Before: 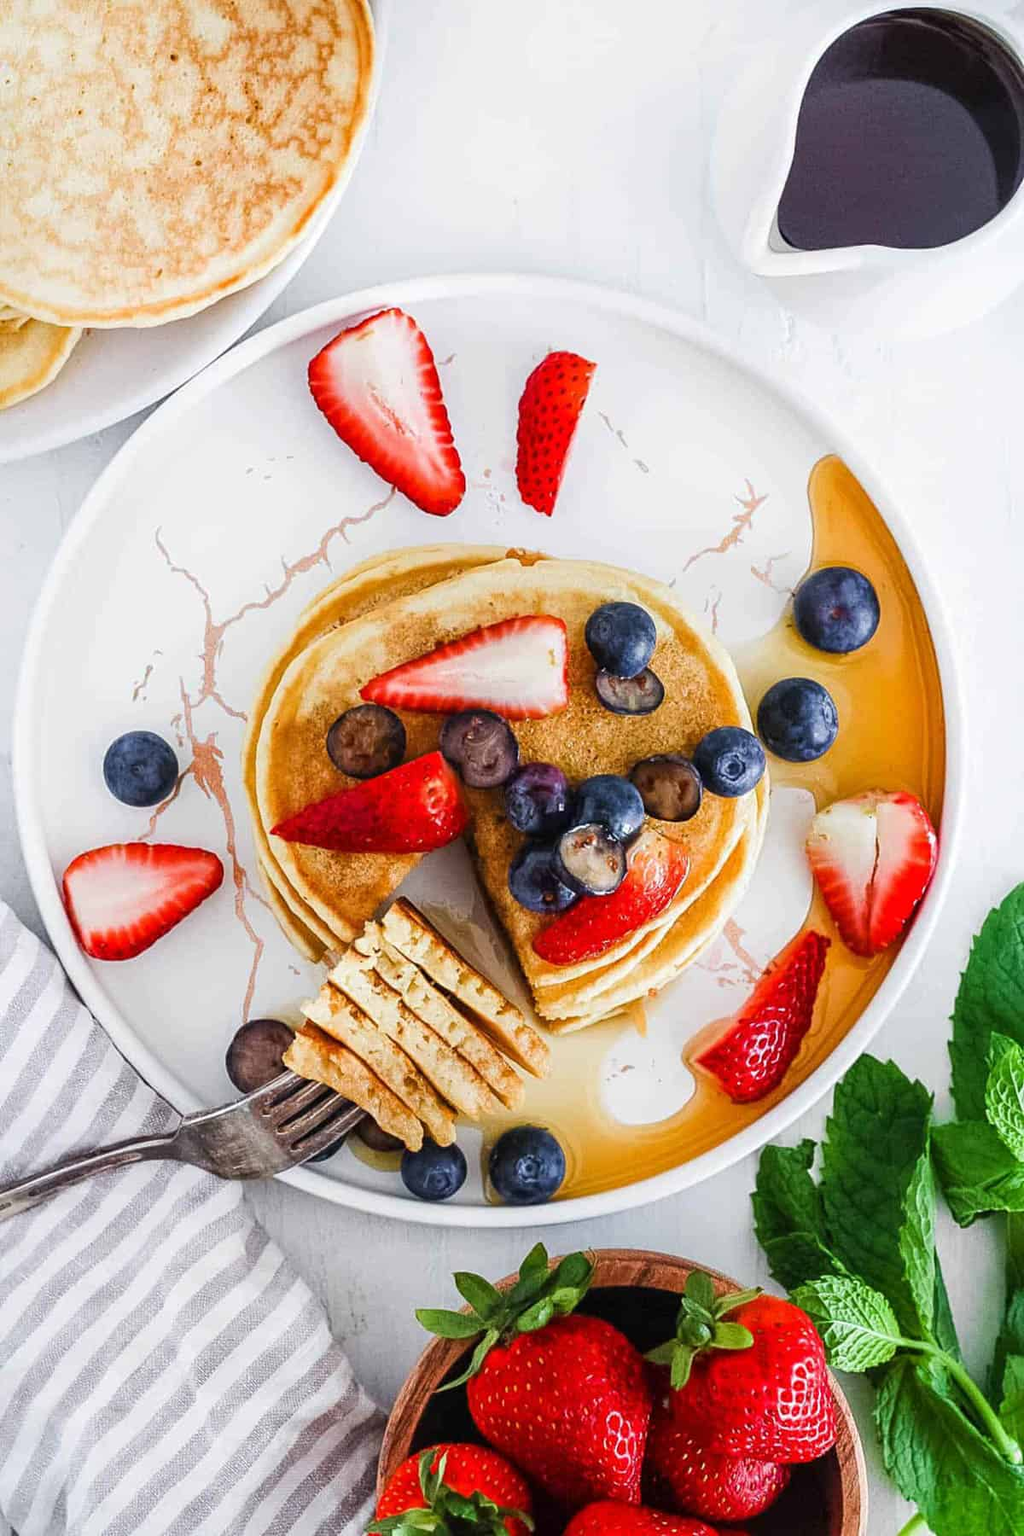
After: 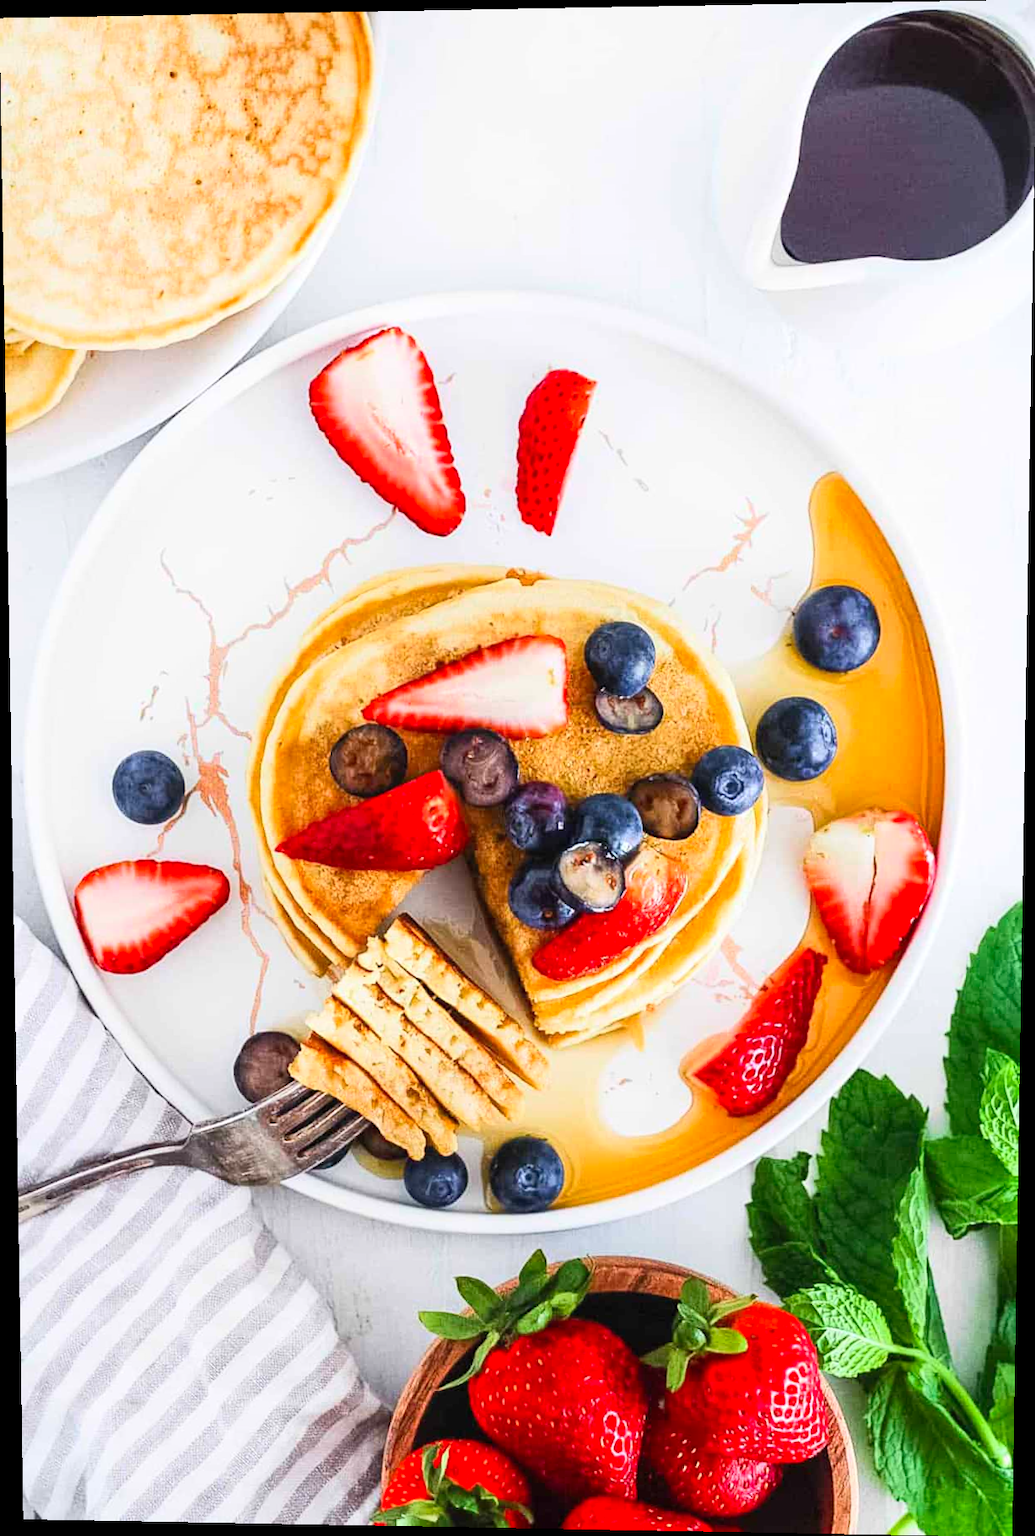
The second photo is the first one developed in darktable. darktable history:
rotate and perspective: lens shift (vertical) 0.048, lens shift (horizontal) -0.024, automatic cropping off
contrast brightness saturation: contrast 0.2, brightness 0.16, saturation 0.22
